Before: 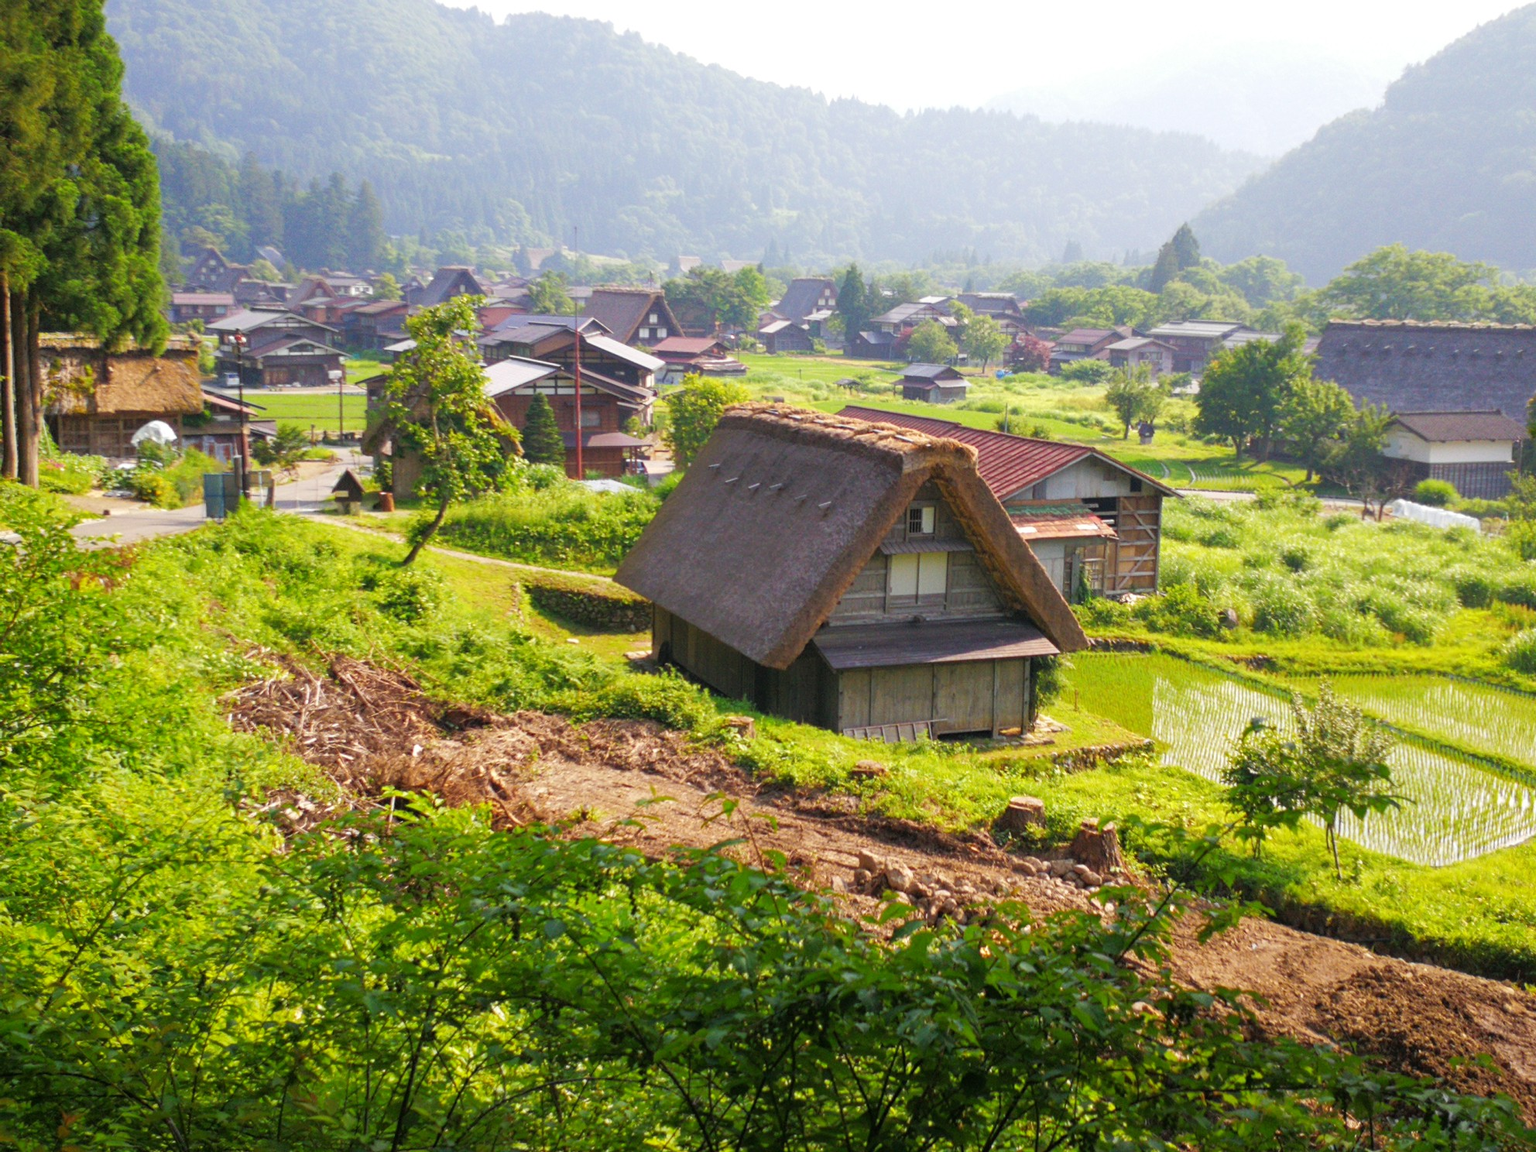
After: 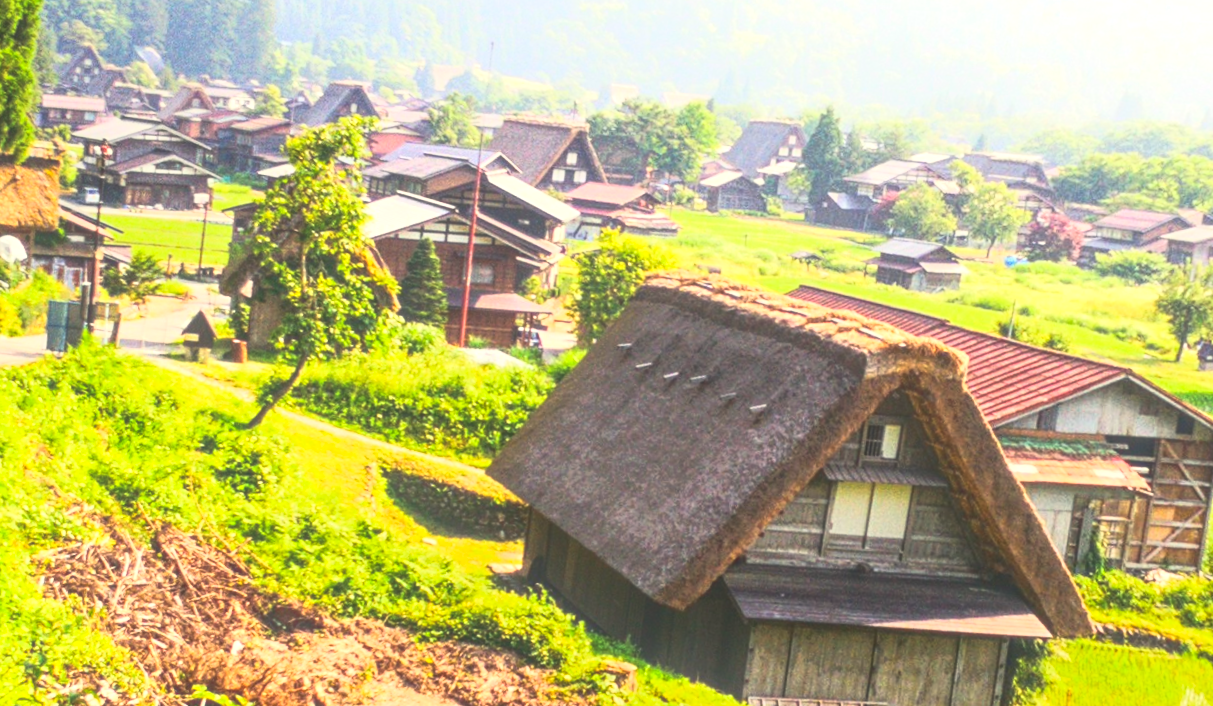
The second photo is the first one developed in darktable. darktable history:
crop and rotate: angle -4.99°, left 2.122%, top 6.945%, right 27.566%, bottom 30.519%
white balance: red 1.029, blue 0.92
local contrast: highlights 73%, shadows 15%, midtone range 0.197
tone equalizer: -8 EV -0.75 EV, -7 EV -0.7 EV, -6 EV -0.6 EV, -5 EV -0.4 EV, -3 EV 0.4 EV, -2 EV 0.6 EV, -1 EV 0.7 EV, +0 EV 0.75 EV, edges refinement/feathering 500, mask exposure compensation -1.57 EV, preserve details no
contrast brightness saturation: contrast -0.02, brightness -0.01, saturation 0.03
tone curve: curves: ch0 [(0, 0.058) (0.198, 0.188) (0.512, 0.582) (0.625, 0.754) (0.81, 0.934) (1, 1)], color space Lab, linked channels, preserve colors none
rotate and perspective: rotation 1.69°, lens shift (vertical) -0.023, lens shift (horizontal) -0.291, crop left 0.025, crop right 0.988, crop top 0.092, crop bottom 0.842
